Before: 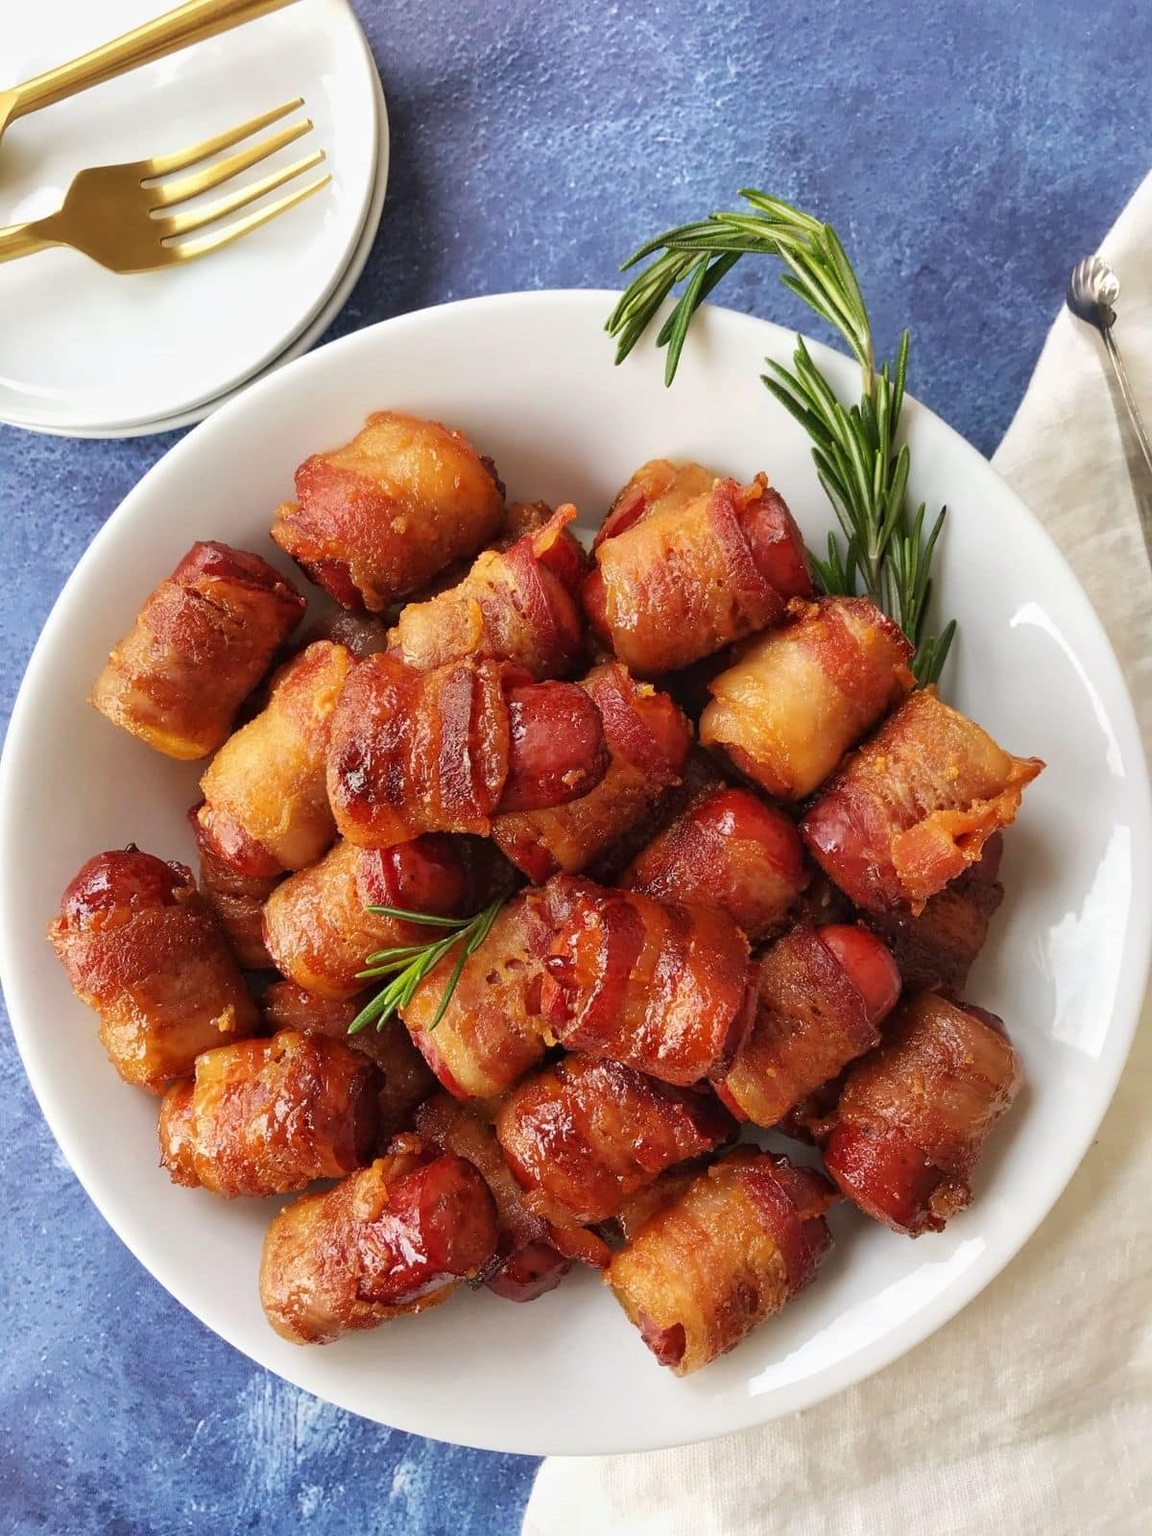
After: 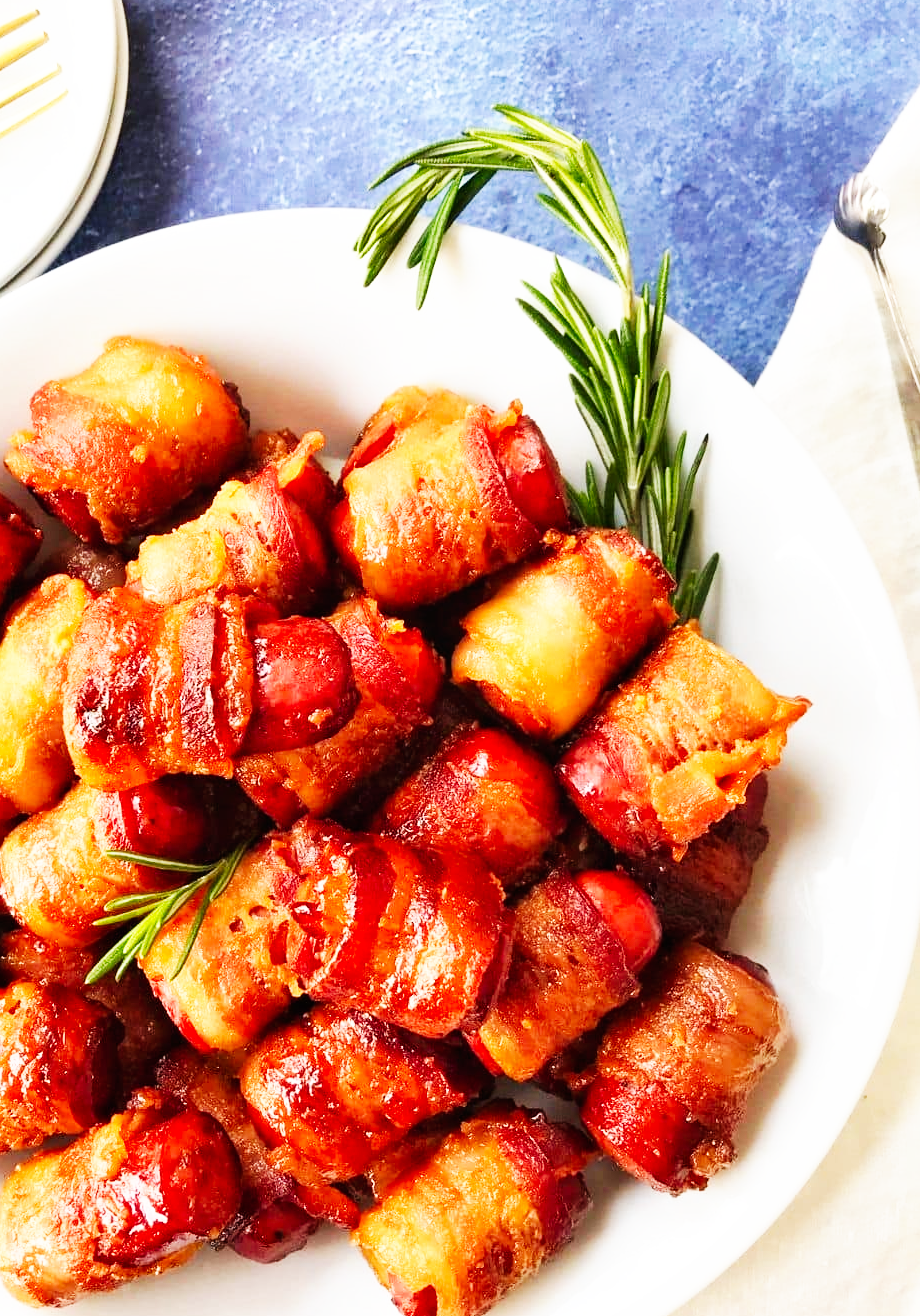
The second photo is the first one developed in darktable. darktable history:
crop: left 23.095%, top 5.827%, bottom 11.854%
base curve: curves: ch0 [(0, 0) (0.007, 0.004) (0.027, 0.03) (0.046, 0.07) (0.207, 0.54) (0.442, 0.872) (0.673, 0.972) (1, 1)], preserve colors none
